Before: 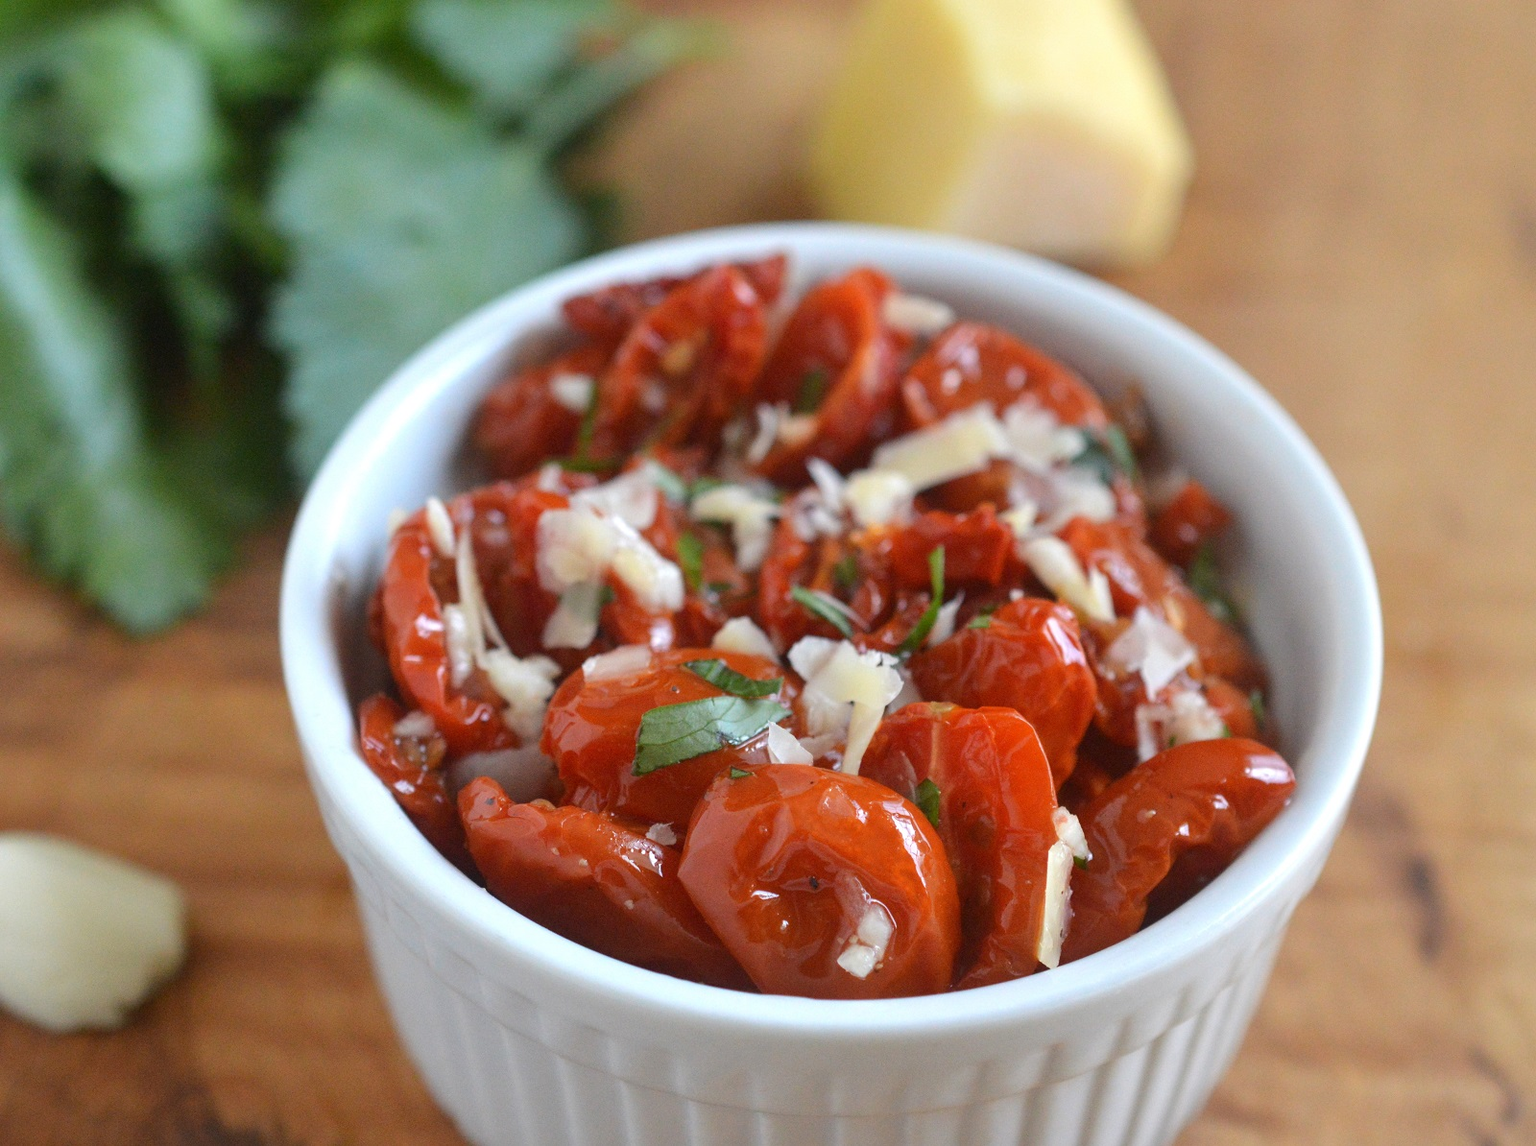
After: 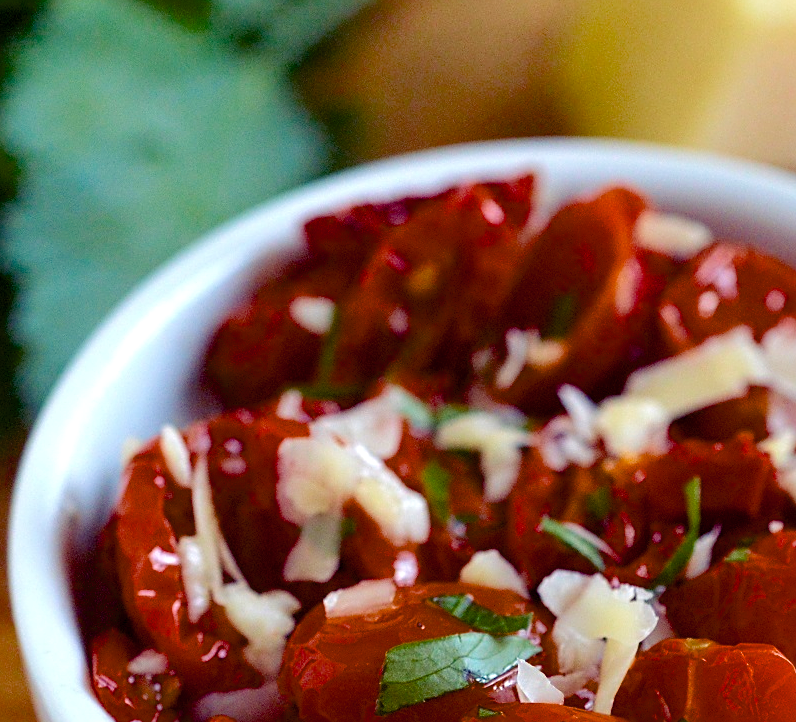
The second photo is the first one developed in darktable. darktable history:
color balance rgb: shadows lift › luminance -21.545%, shadows lift › chroma 9.172%, shadows lift › hue 284.36°, perceptual saturation grading › global saturation 20%, perceptual saturation grading › highlights -25.485%, perceptual saturation grading › shadows 50.576%, global vibrance 15.813%, saturation formula JzAzBz (2021)
exposure: black level correction 0.01, exposure 0.016 EV, compensate highlight preservation false
crop: left 17.728%, top 7.856%, right 32.465%, bottom 31.636%
shadows and highlights: shadows 25.77, highlights -23.18
sharpen: on, module defaults
tone equalizer: edges refinement/feathering 500, mask exposure compensation -1.57 EV, preserve details no
velvia: on, module defaults
